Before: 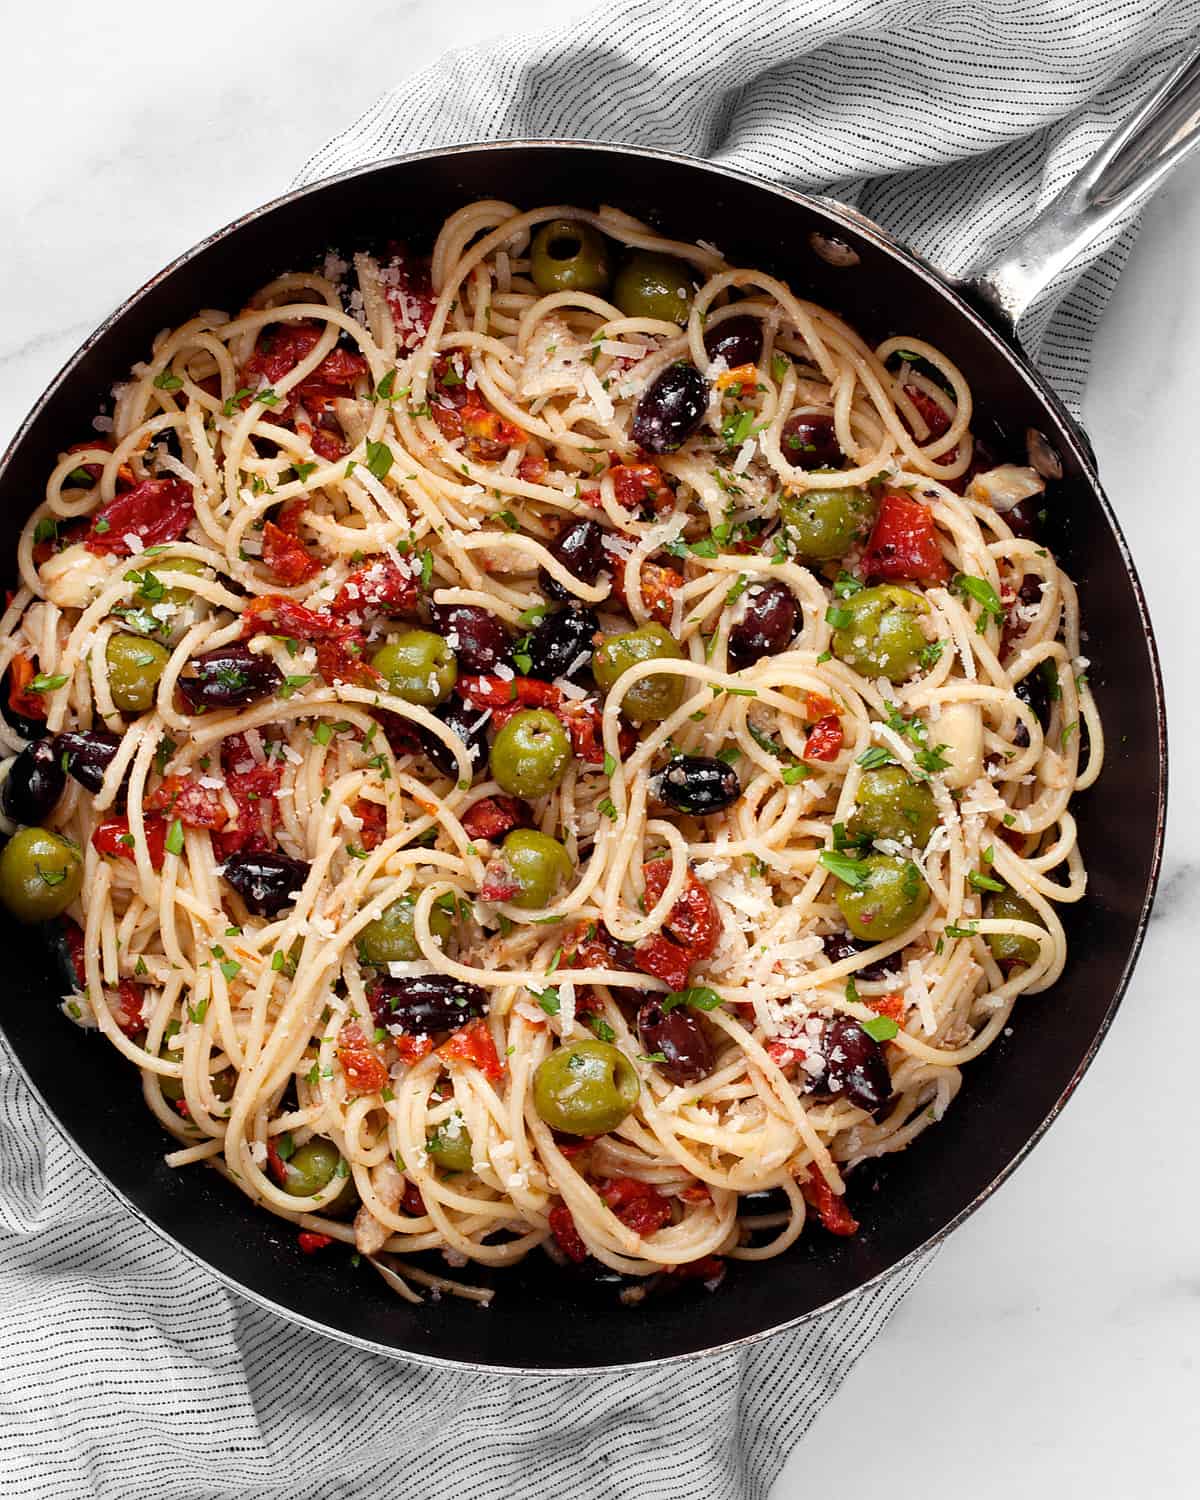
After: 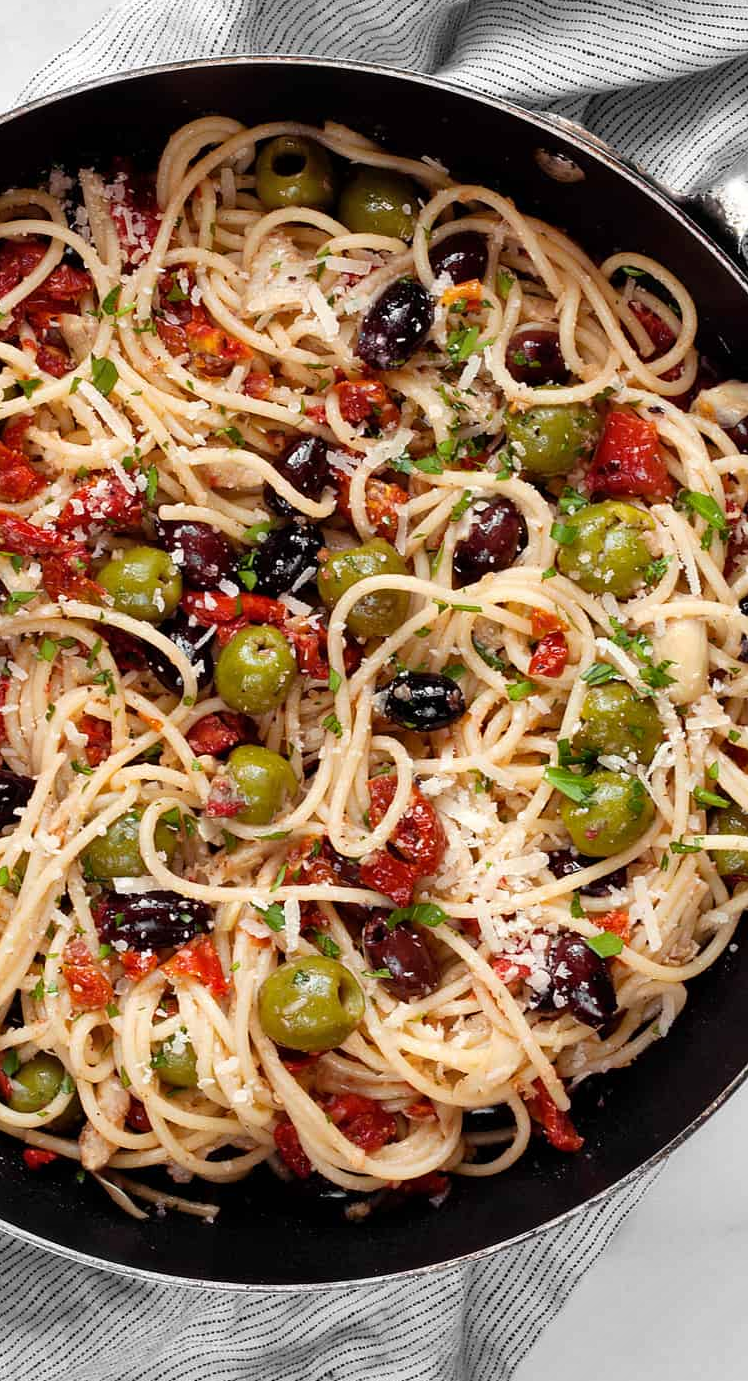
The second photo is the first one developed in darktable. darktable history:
shadows and highlights: soften with gaussian
crop and rotate: left 22.918%, top 5.629%, right 14.711%, bottom 2.247%
